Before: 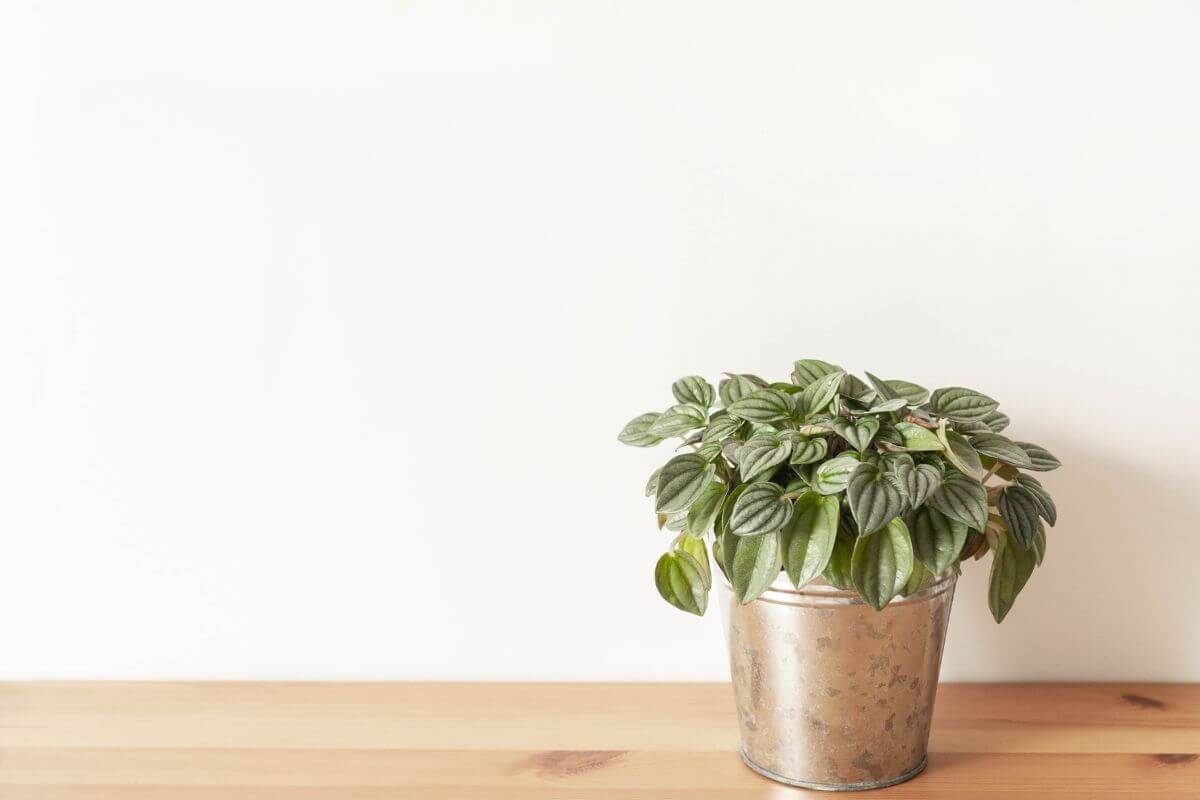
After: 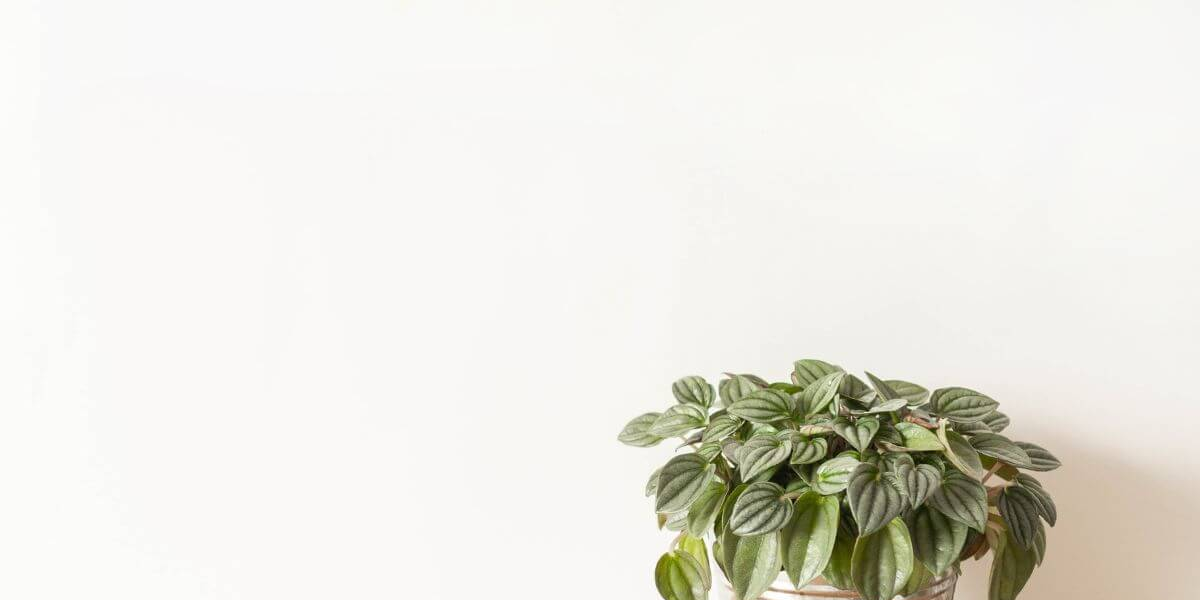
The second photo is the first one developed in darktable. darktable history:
white balance: red 1, blue 1
crop: bottom 24.988%
